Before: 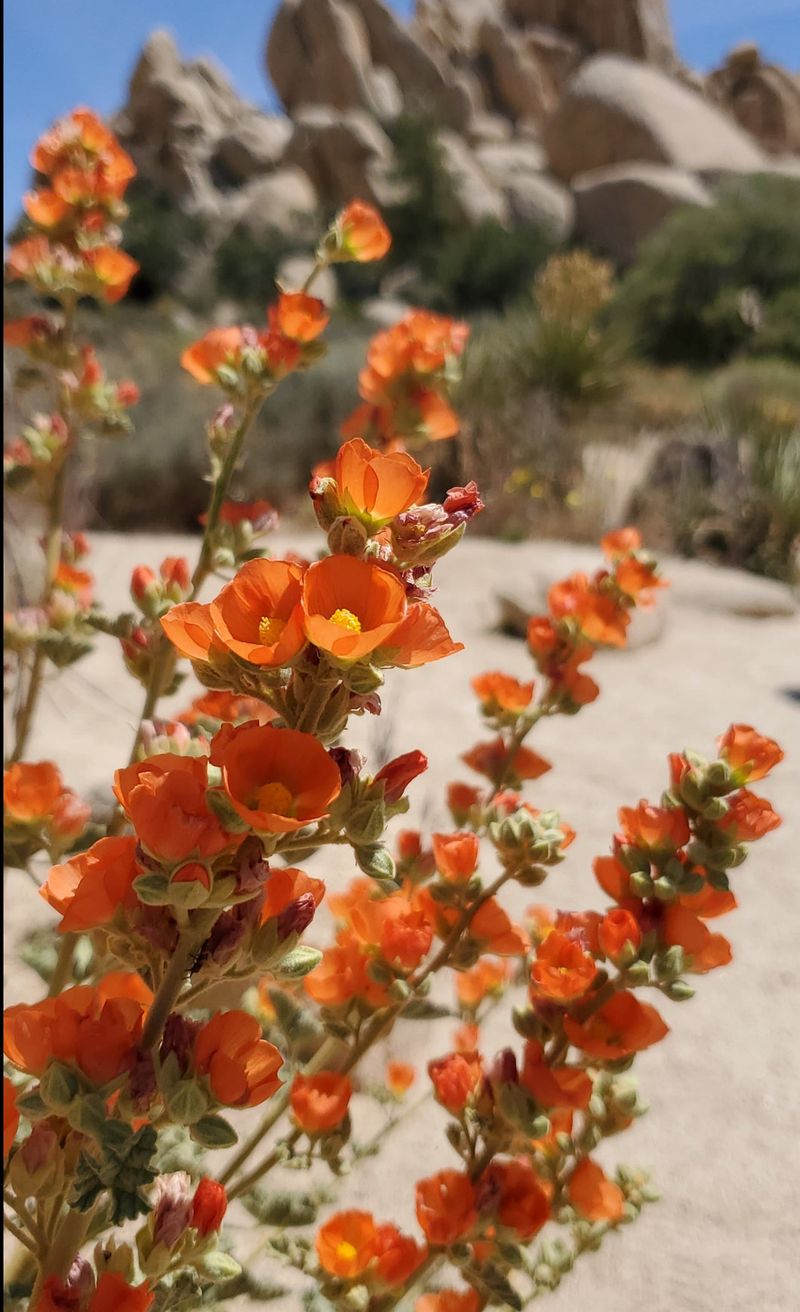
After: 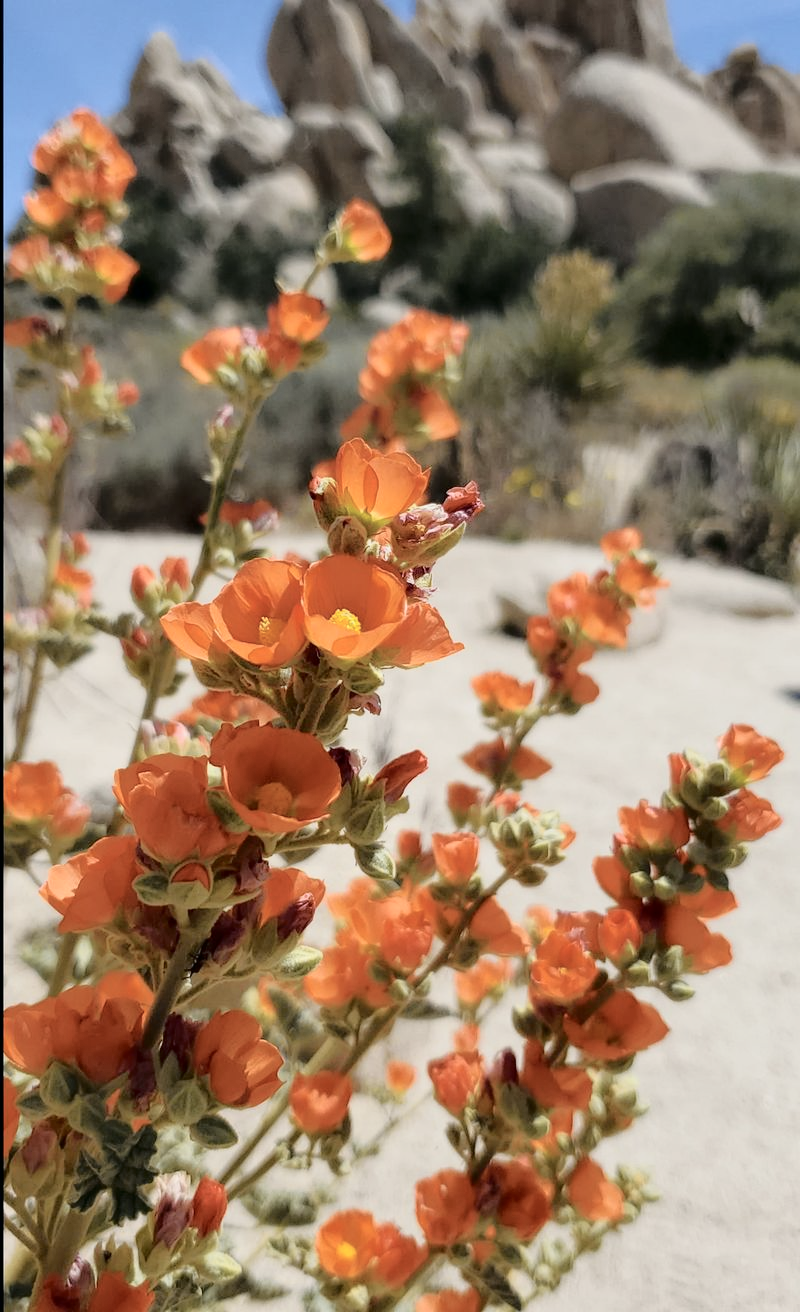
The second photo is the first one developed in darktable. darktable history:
tone curve: curves: ch0 [(0, 0) (0.088, 0.042) (0.208, 0.176) (0.257, 0.267) (0.406, 0.483) (0.489, 0.556) (0.667, 0.73) (0.793, 0.851) (0.994, 0.974)]; ch1 [(0, 0) (0.161, 0.092) (0.35, 0.33) (0.392, 0.392) (0.457, 0.467) (0.505, 0.497) (0.537, 0.518) (0.553, 0.53) (0.58, 0.567) (0.739, 0.697) (1, 1)]; ch2 [(0, 0) (0.346, 0.362) (0.448, 0.419) (0.502, 0.499) (0.533, 0.517) (0.556, 0.533) (0.629, 0.619) (0.717, 0.678) (1, 1)], color space Lab, independent channels, preserve colors none
